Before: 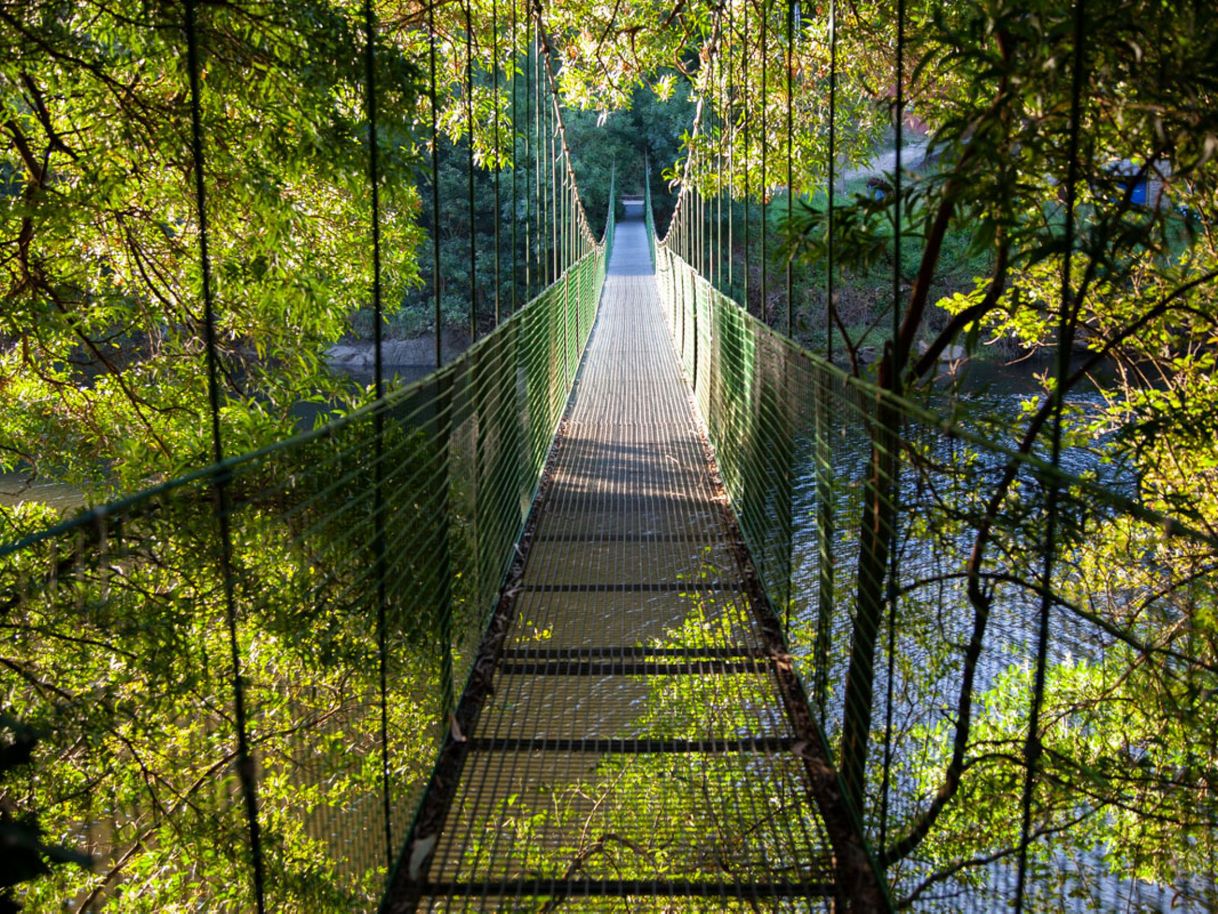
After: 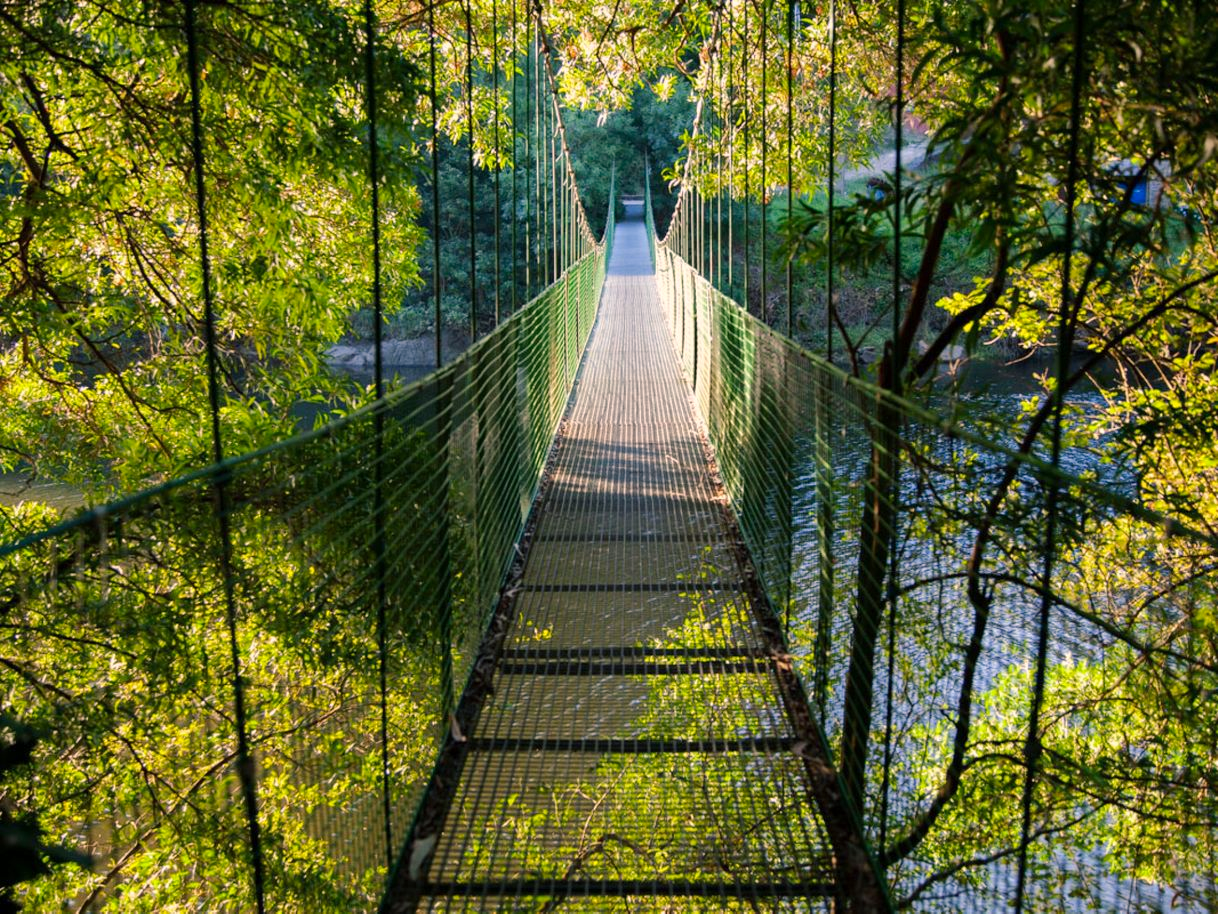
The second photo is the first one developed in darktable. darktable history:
color balance rgb: shadows lift › luminance -7.826%, shadows lift › chroma 2.09%, shadows lift › hue 166.33°, highlights gain › chroma 2.981%, highlights gain › hue 60.1°, perceptual saturation grading › global saturation 0.738%, perceptual brilliance grading › mid-tones 9.2%, perceptual brilliance grading › shadows 15.034%
